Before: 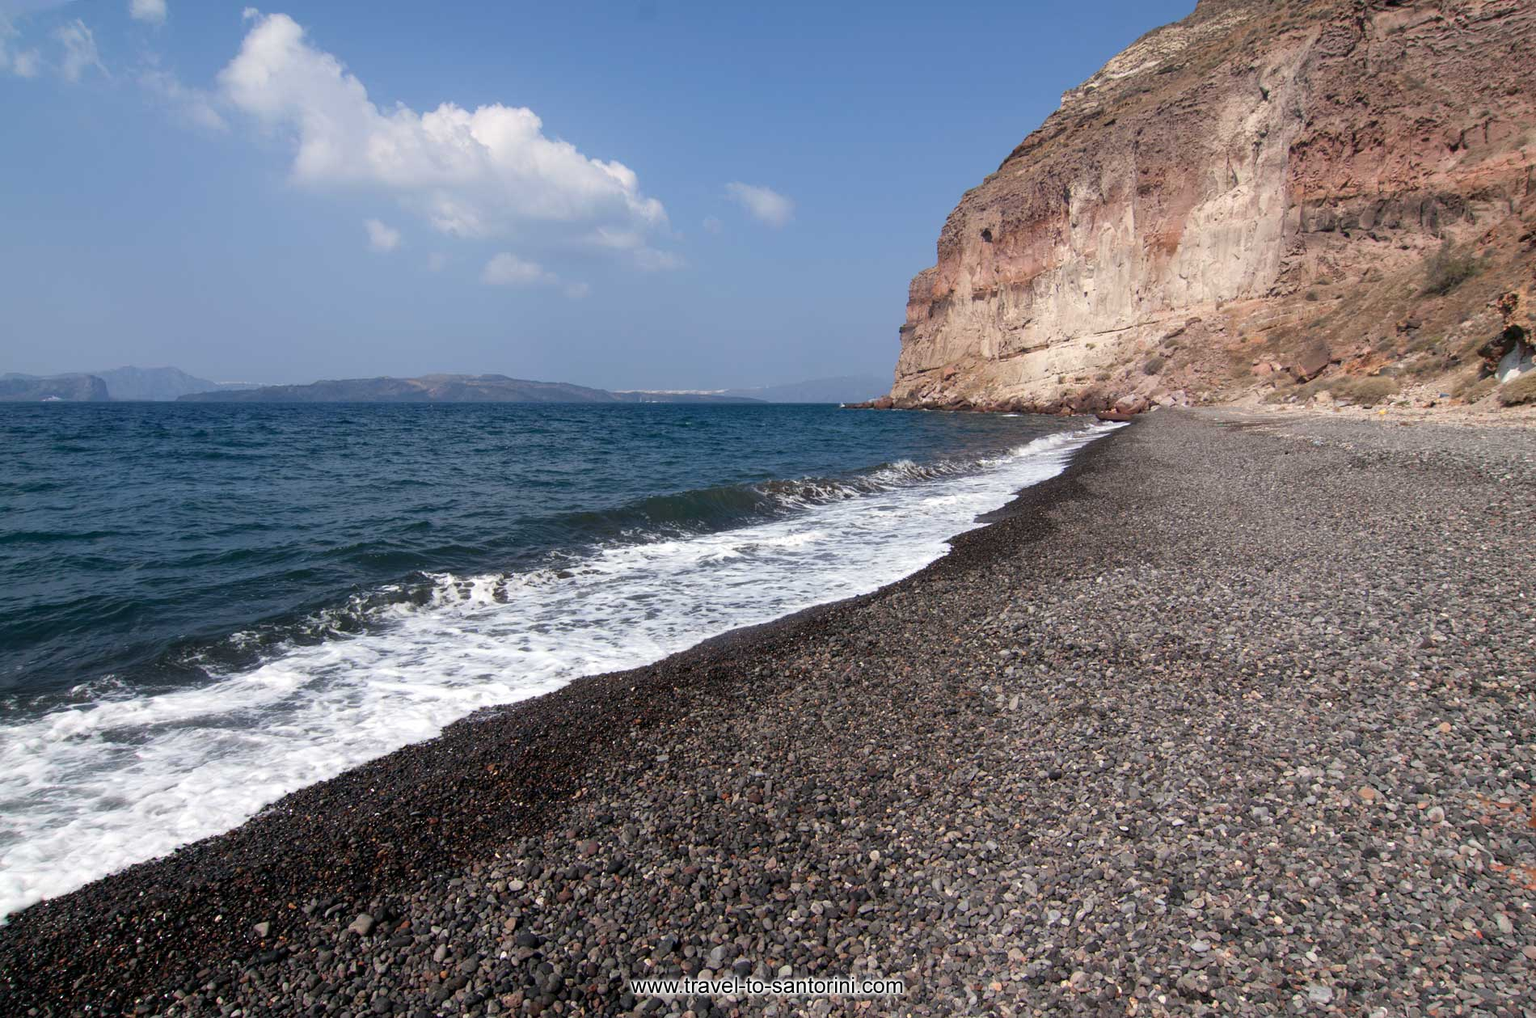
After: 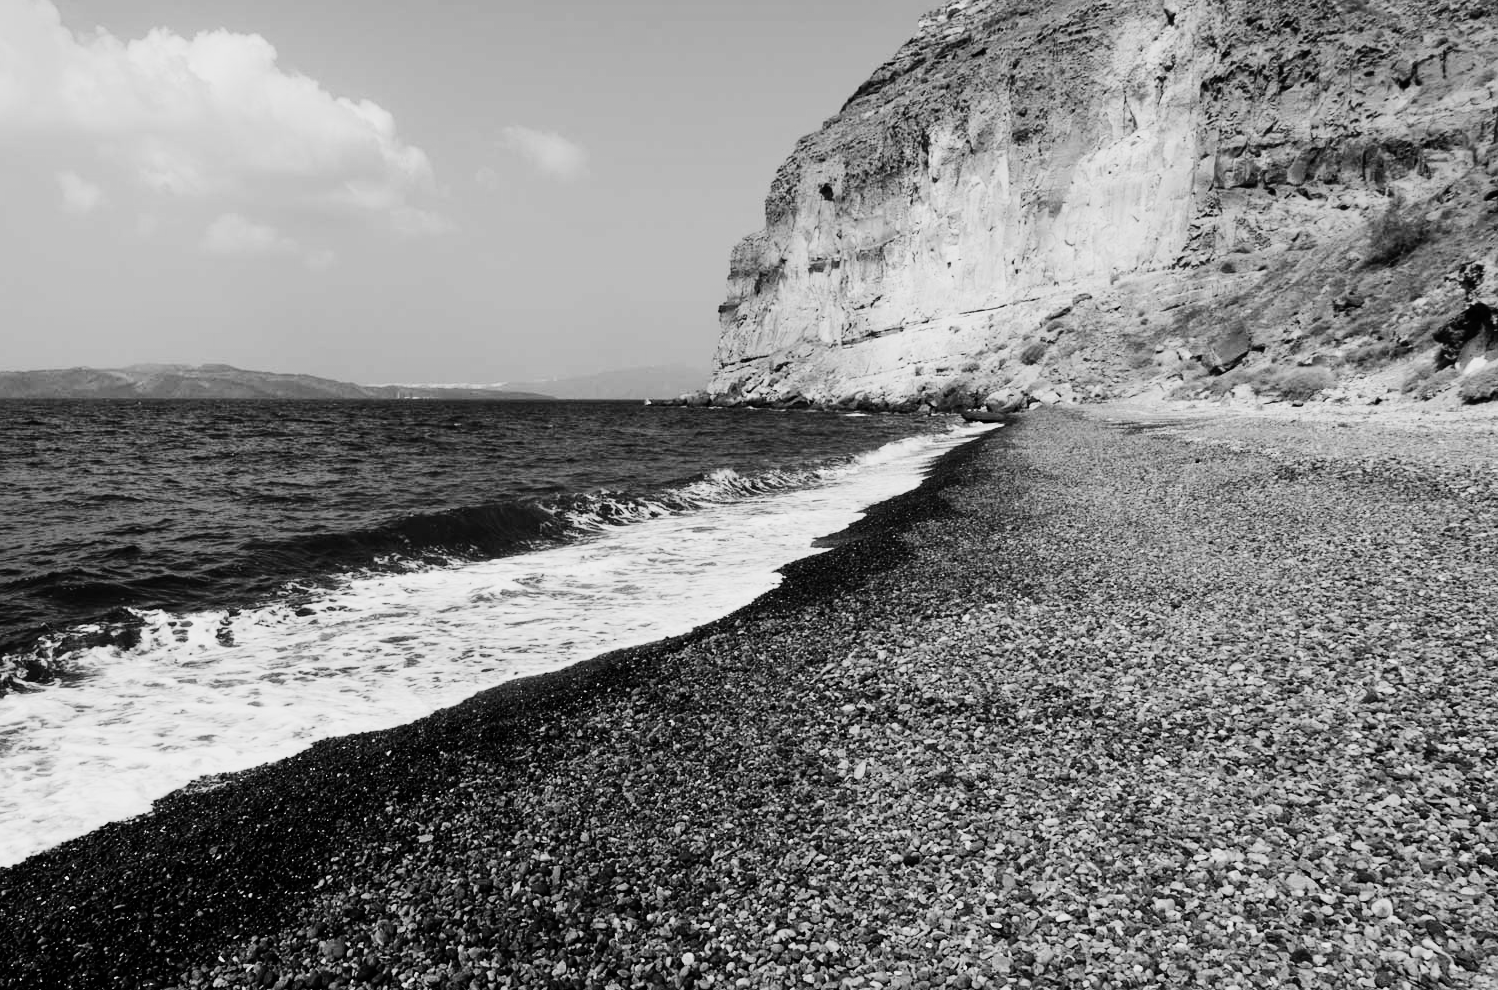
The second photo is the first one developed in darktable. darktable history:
tone equalizer: -8 EV -0.75 EV, -7 EV -0.7 EV, -6 EV -0.6 EV, -5 EV -0.4 EV, -3 EV 0.4 EV, -2 EV 0.6 EV, -1 EV 0.7 EV, +0 EV 0.75 EV, edges refinement/feathering 500, mask exposure compensation -1.57 EV, preserve details no
crop and rotate: left 20.74%, top 7.912%, right 0.375%, bottom 13.378%
monochrome: on, module defaults
sigmoid: contrast 1.6, skew -0.2, preserve hue 0%, red attenuation 0.1, red rotation 0.035, green attenuation 0.1, green rotation -0.017, blue attenuation 0.15, blue rotation -0.052, base primaries Rec2020
